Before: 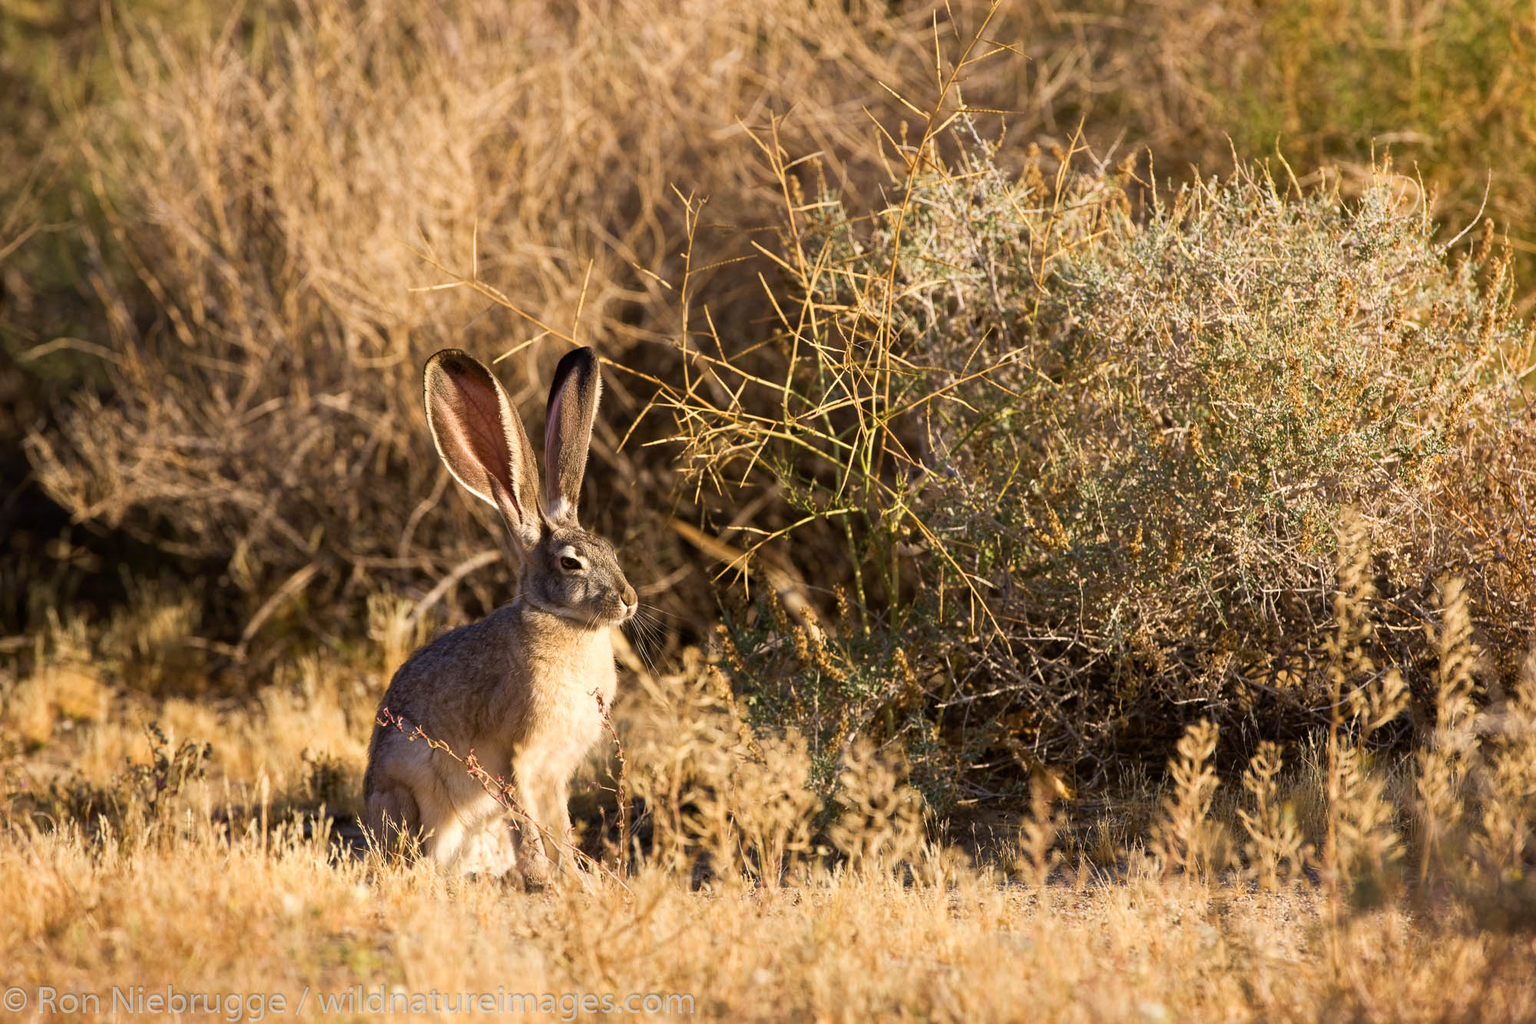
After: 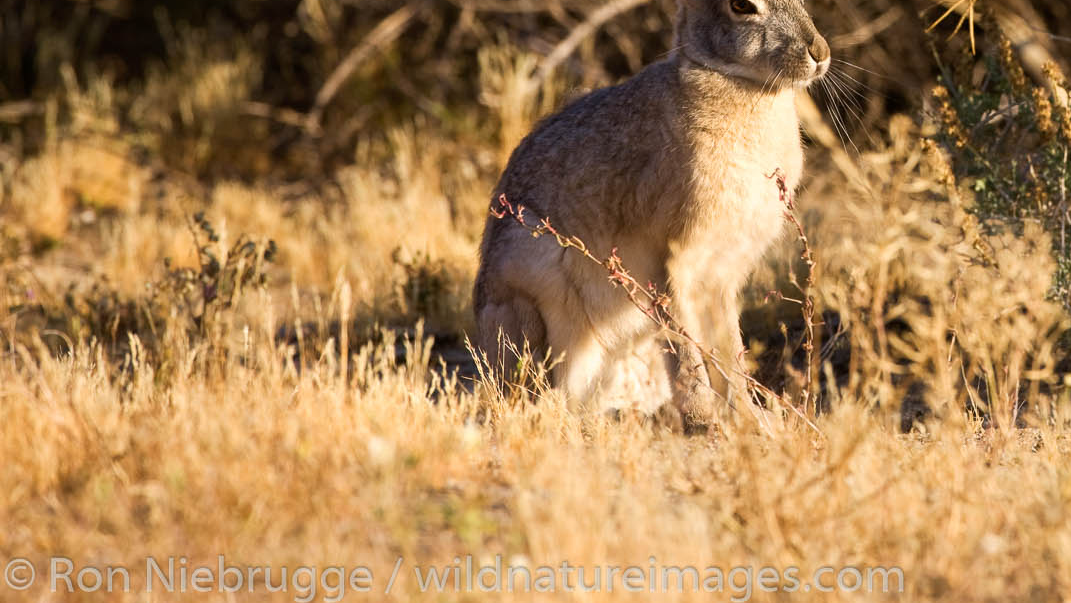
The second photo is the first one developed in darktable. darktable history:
crop and rotate: top 54.609%, right 46.426%, bottom 0.15%
